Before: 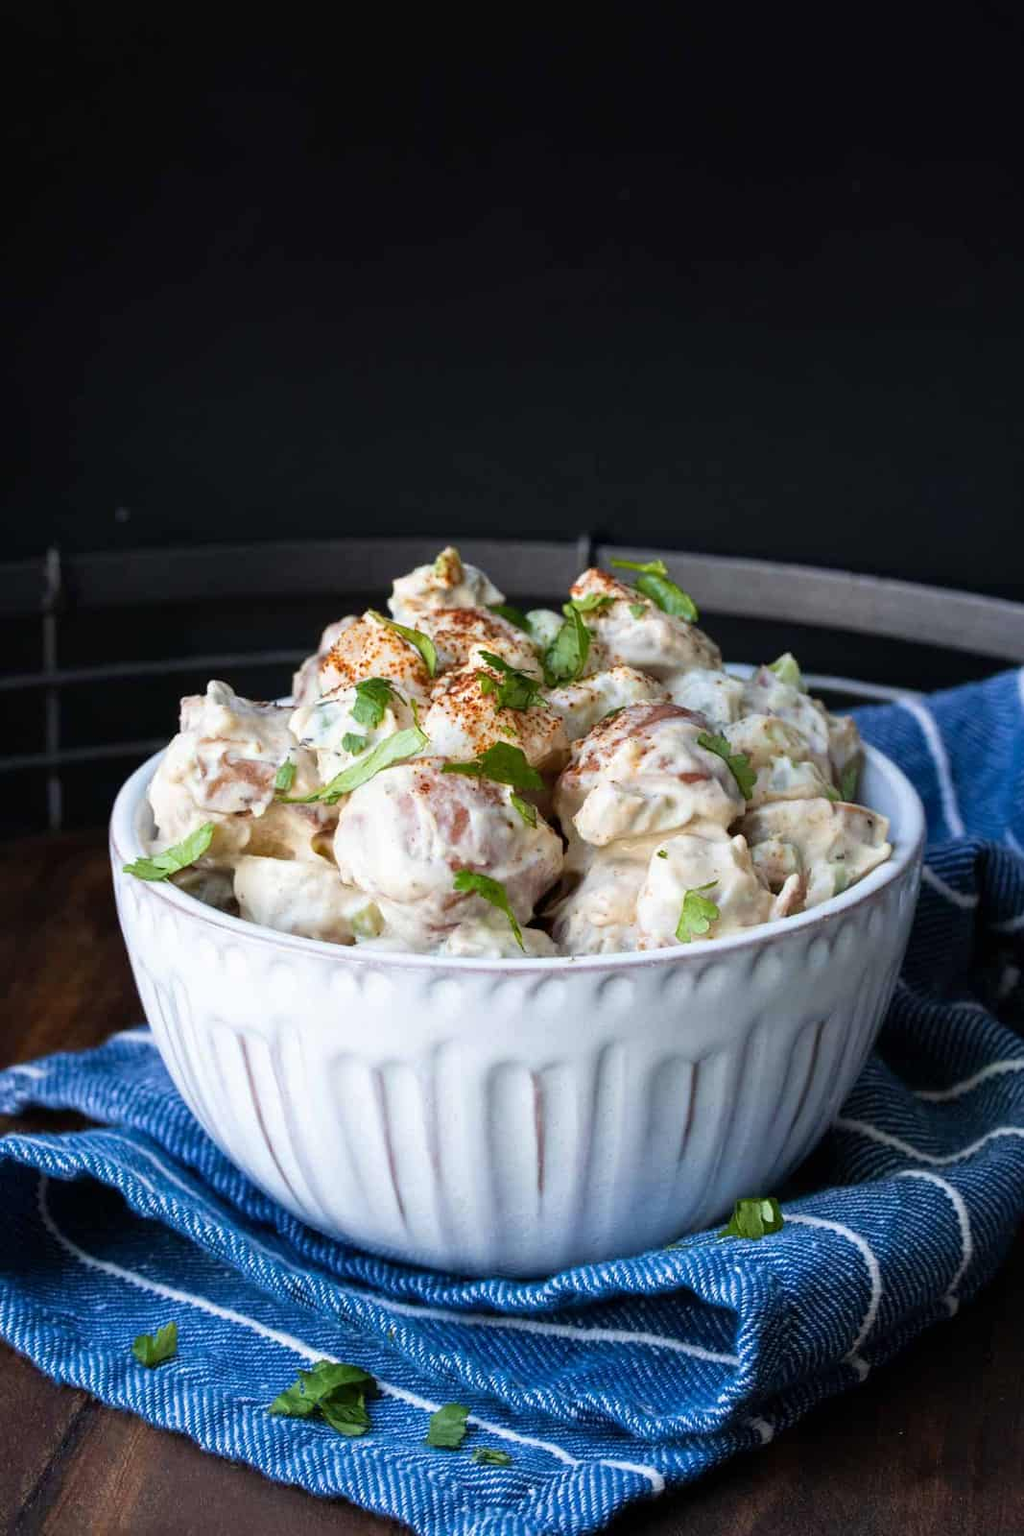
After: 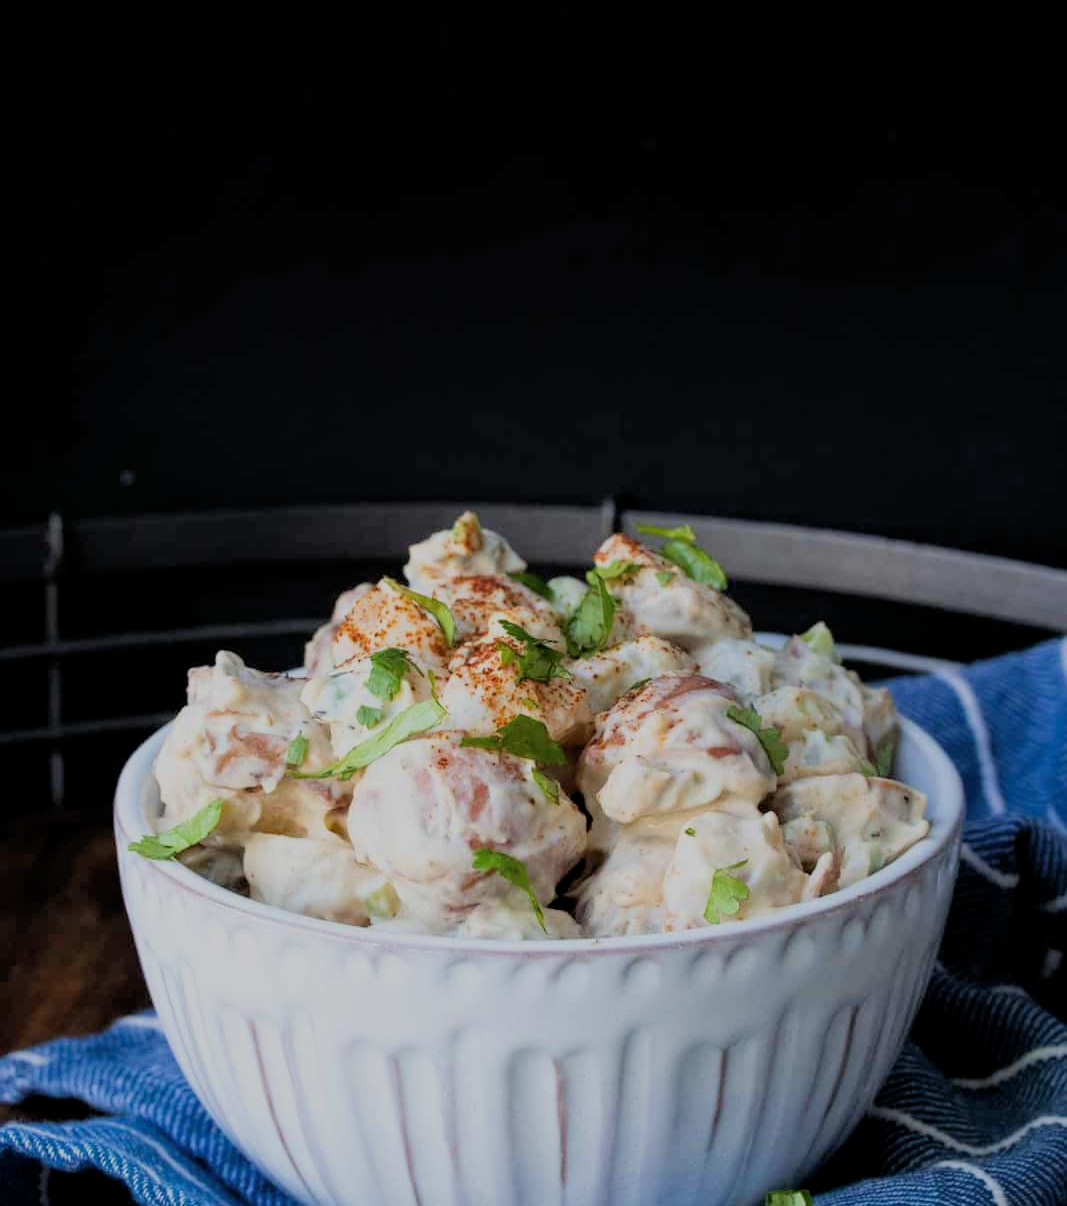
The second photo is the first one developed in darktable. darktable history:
crop: top 3.669%, bottom 20.906%
tone equalizer: mask exposure compensation -0.504 EV
filmic rgb: black relative exposure -8.77 EV, white relative exposure 4.98 EV, threshold 2.97 EV, target black luminance 0%, hardness 3.77, latitude 65.34%, contrast 0.831, shadows ↔ highlights balance 19.29%, color science v6 (2022), enable highlight reconstruction true
